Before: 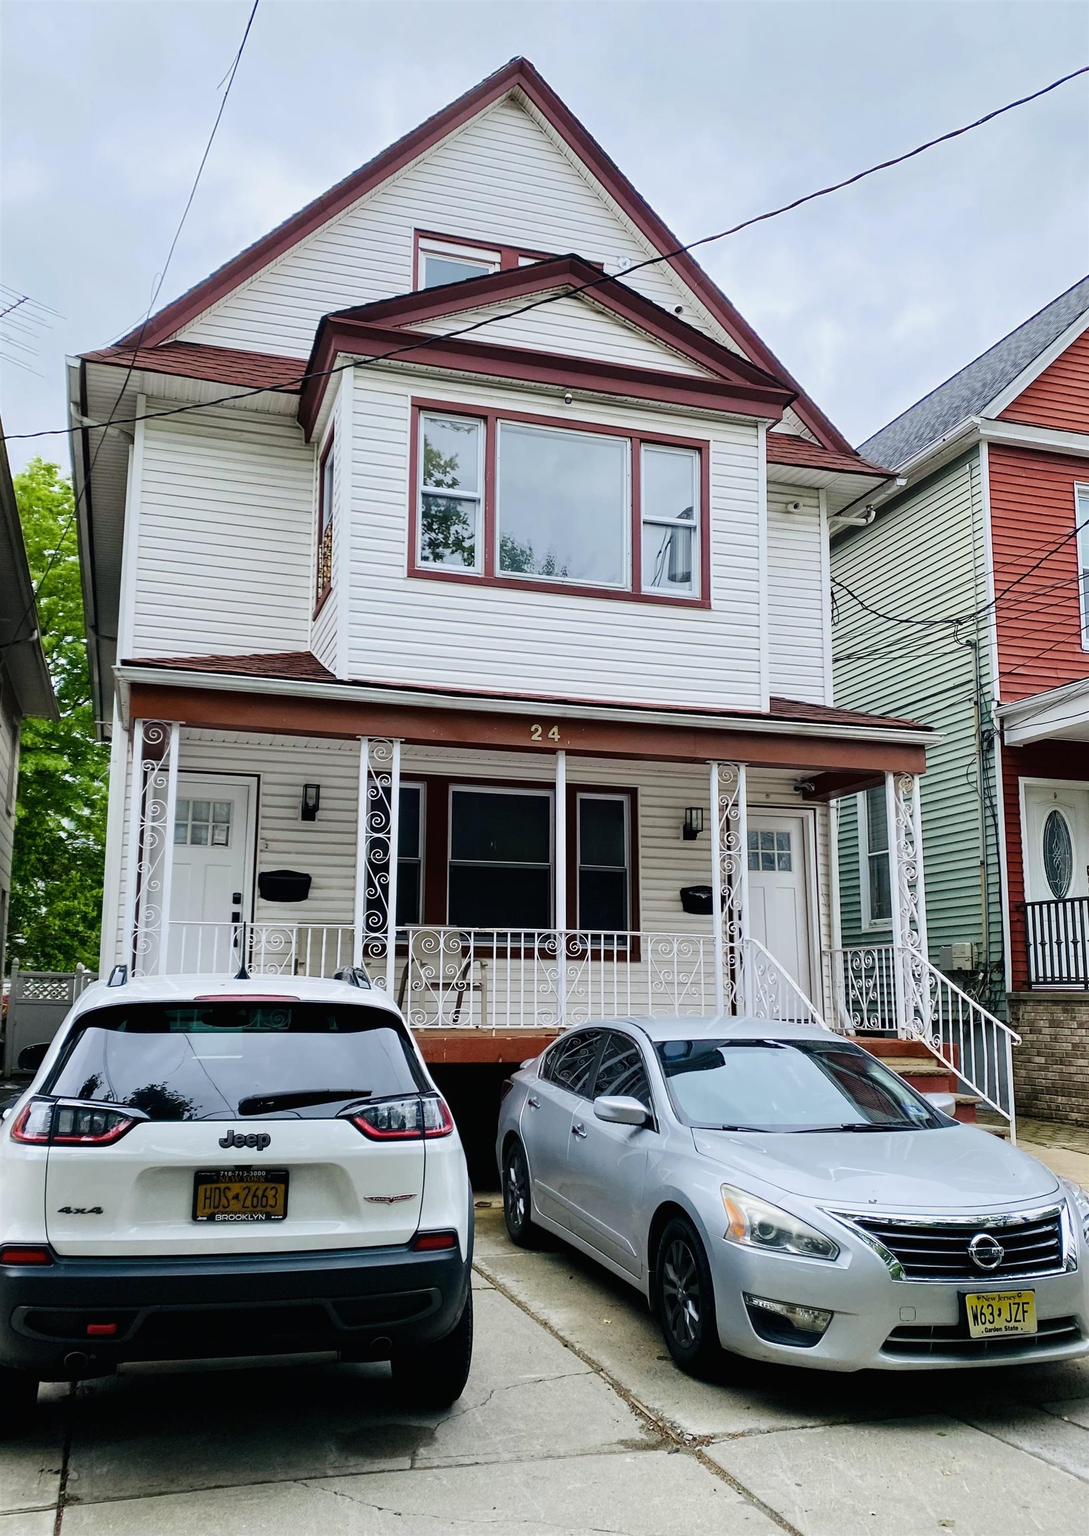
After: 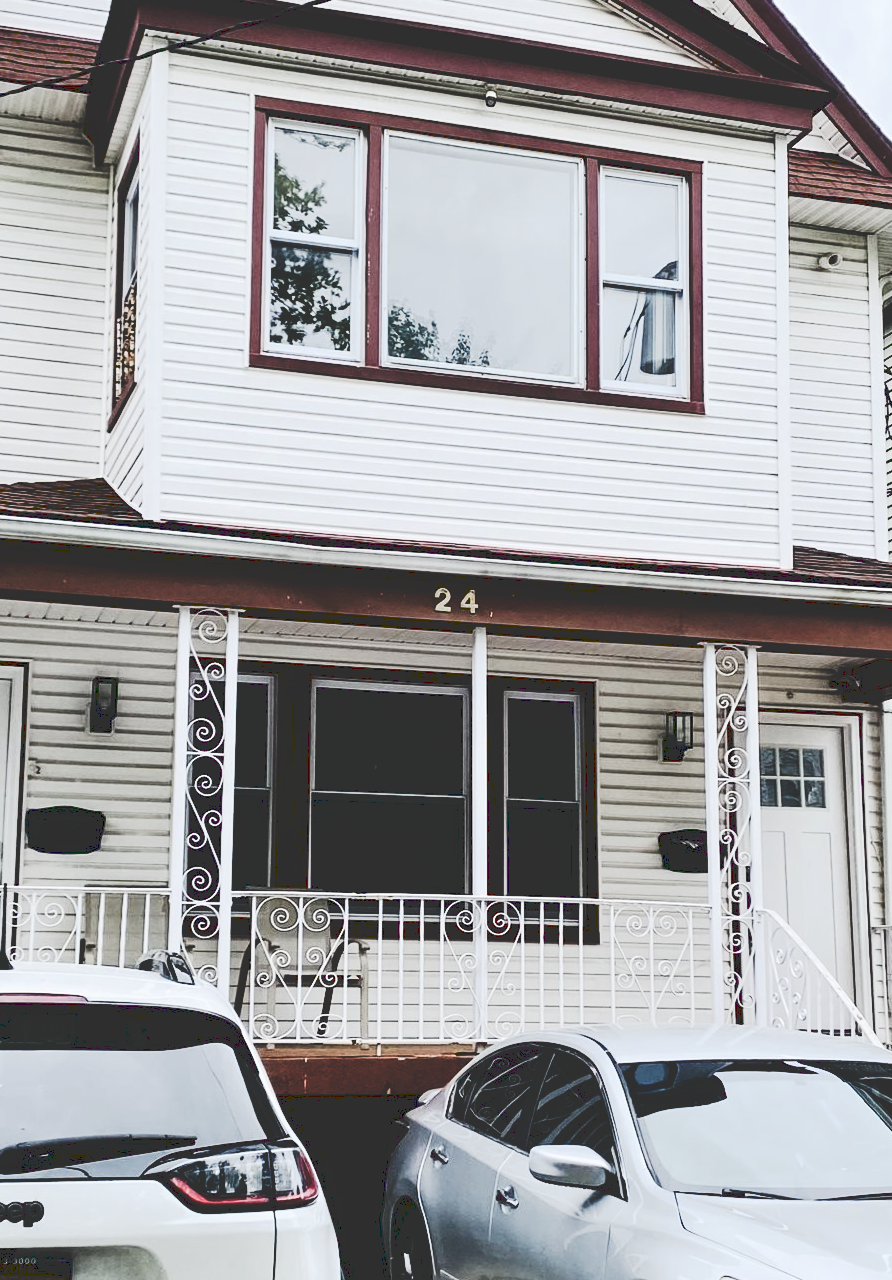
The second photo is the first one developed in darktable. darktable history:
contrast brightness saturation: contrast 0.245, saturation -0.323
crop and rotate: left 22.173%, top 21.662%, right 23.196%, bottom 22.759%
tone curve: curves: ch0 [(0, 0) (0.003, 0.19) (0.011, 0.192) (0.025, 0.192) (0.044, 0.194) (0.069, 0.196) (0.1, 0.197) (0.136, 0.198) (0.177, 0.216) (0.224, 0.236) (0.277, 0.269) (0.335, 0.331) (0.399, 0.418) (0.468, 0.515) (0.543, 0.621) (0.623, 0.725) (0.709, 0.804) (0.801, 0.859) (0.898, 0.913) (1, 1)], preserve colors none
